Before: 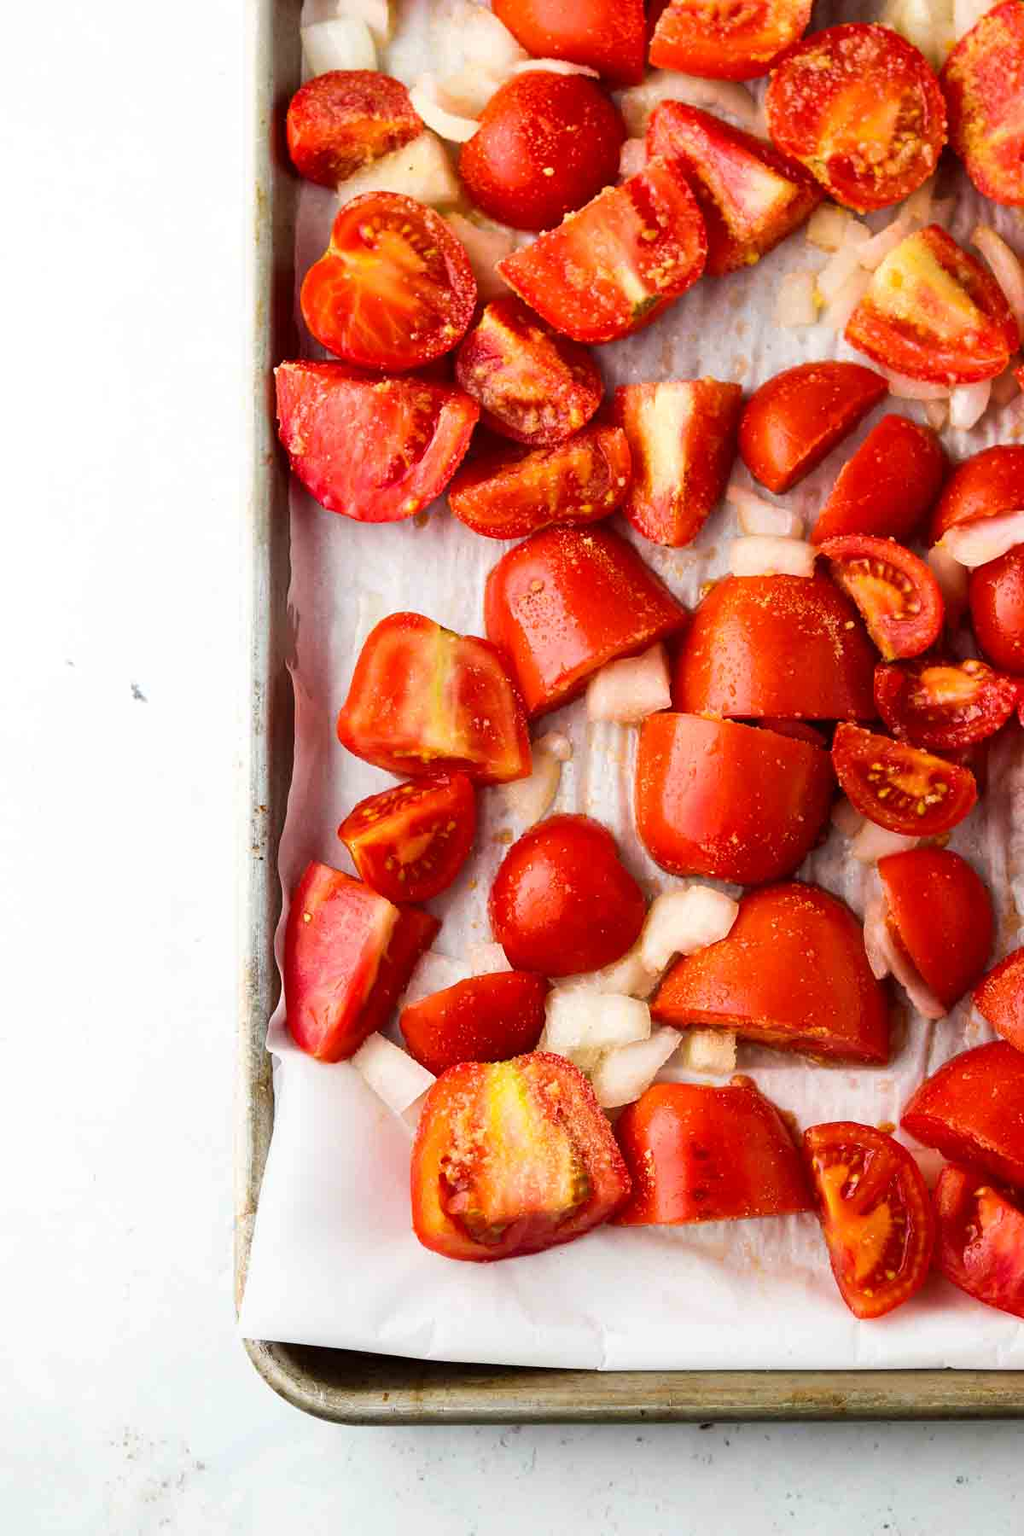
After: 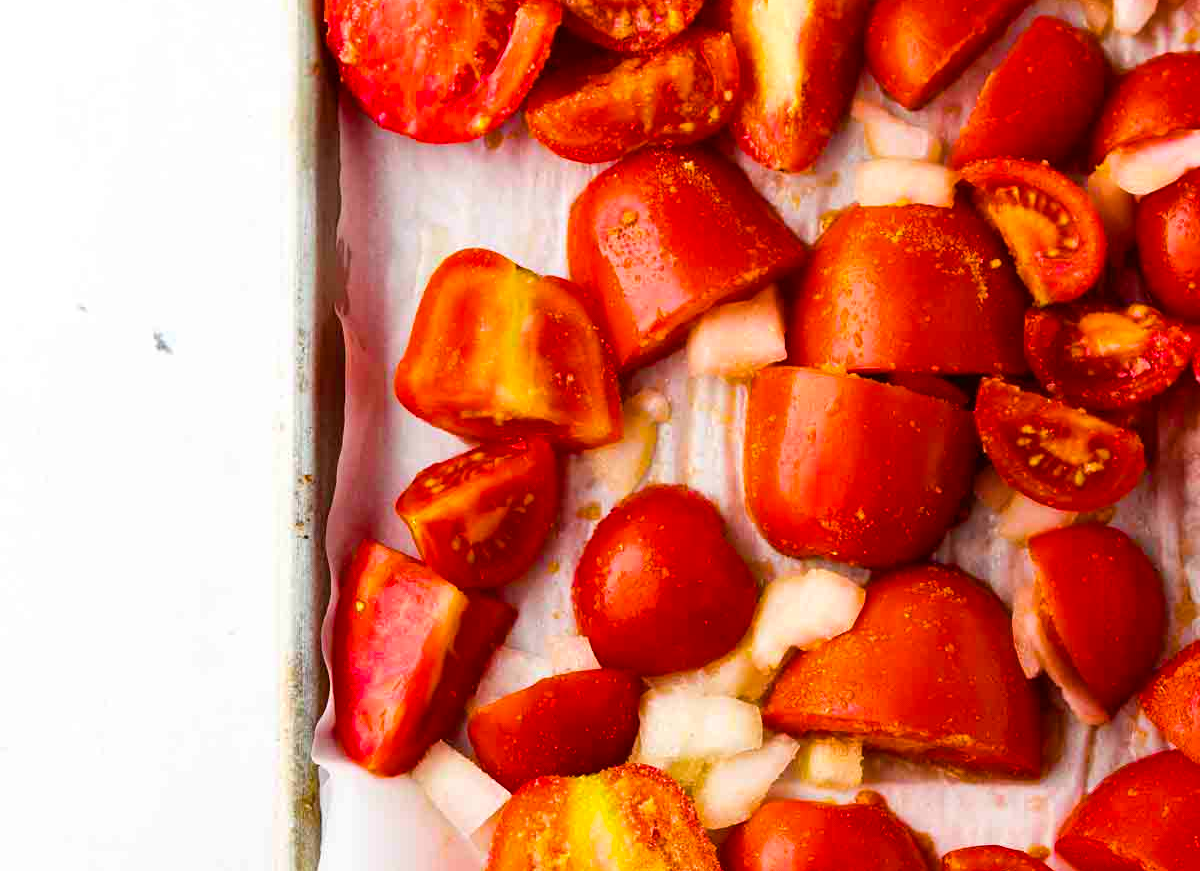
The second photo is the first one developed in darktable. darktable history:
color balance rgb: linear chroma grading › global chroma 15%, perceptual saturation grading › global saturation 30%
color zones: curves: ch0 [(0, 0.5) (0.143, 0.5) (0.286, 0.5) (0.429, 0.495) (0.571, 0.437) (0.714, 0.44) (0.857, 0.496) (1, 0.5)]
crop and rotate: top 26.056%, bottom 25.543%
